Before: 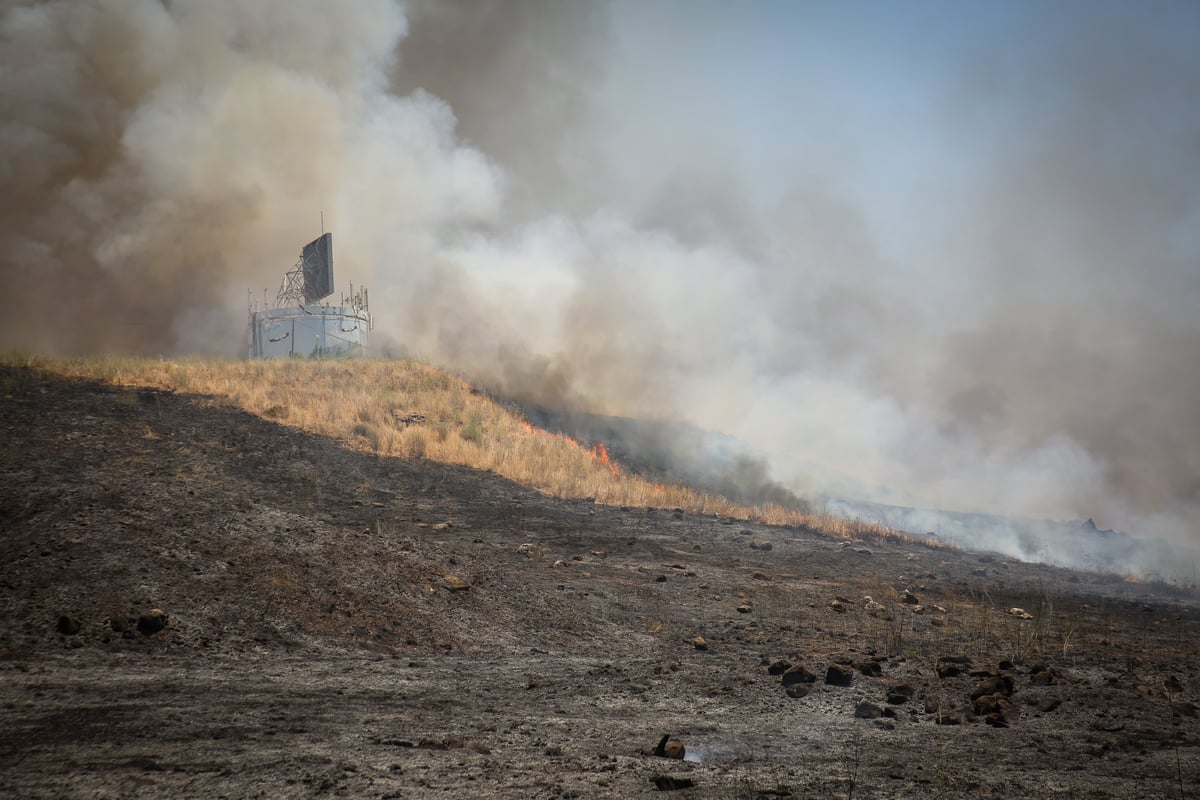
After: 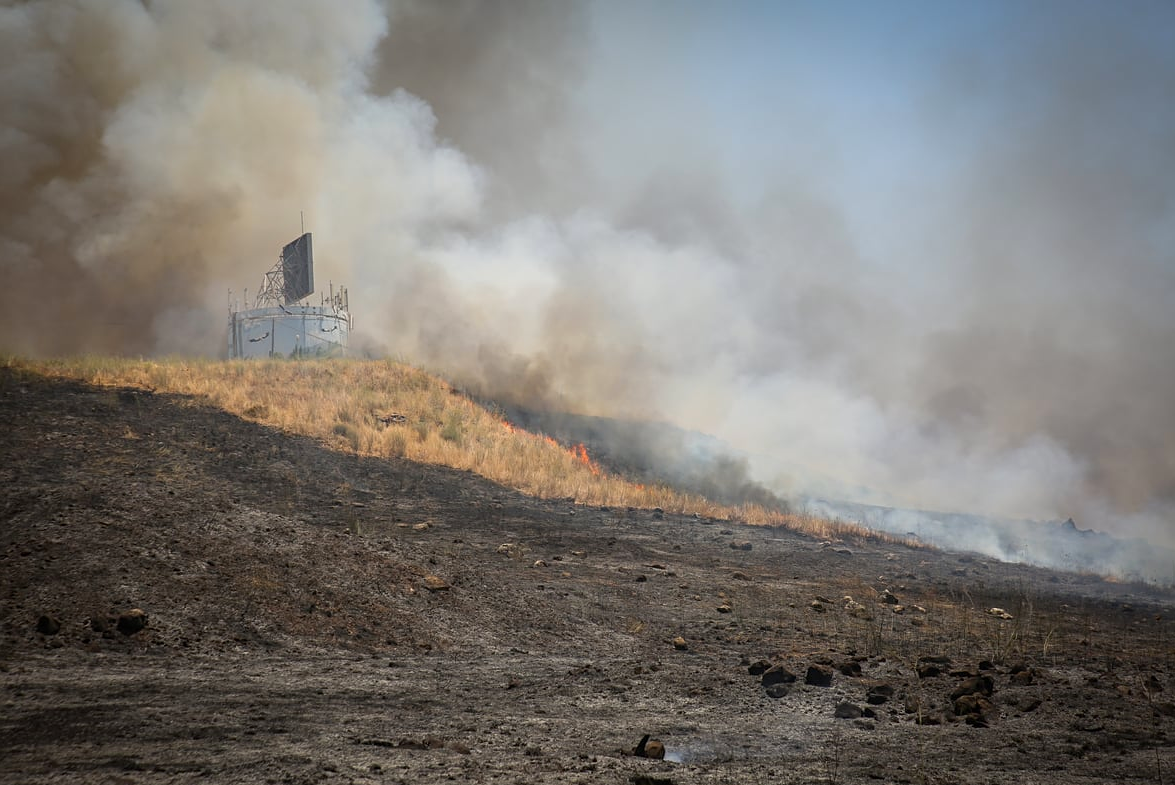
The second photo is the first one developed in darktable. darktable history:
crop: left 1.738%, right 0.286%, bottom 1.835%
sharpen: amount 0.212
contrast brightness saturation: saturation 0.101
